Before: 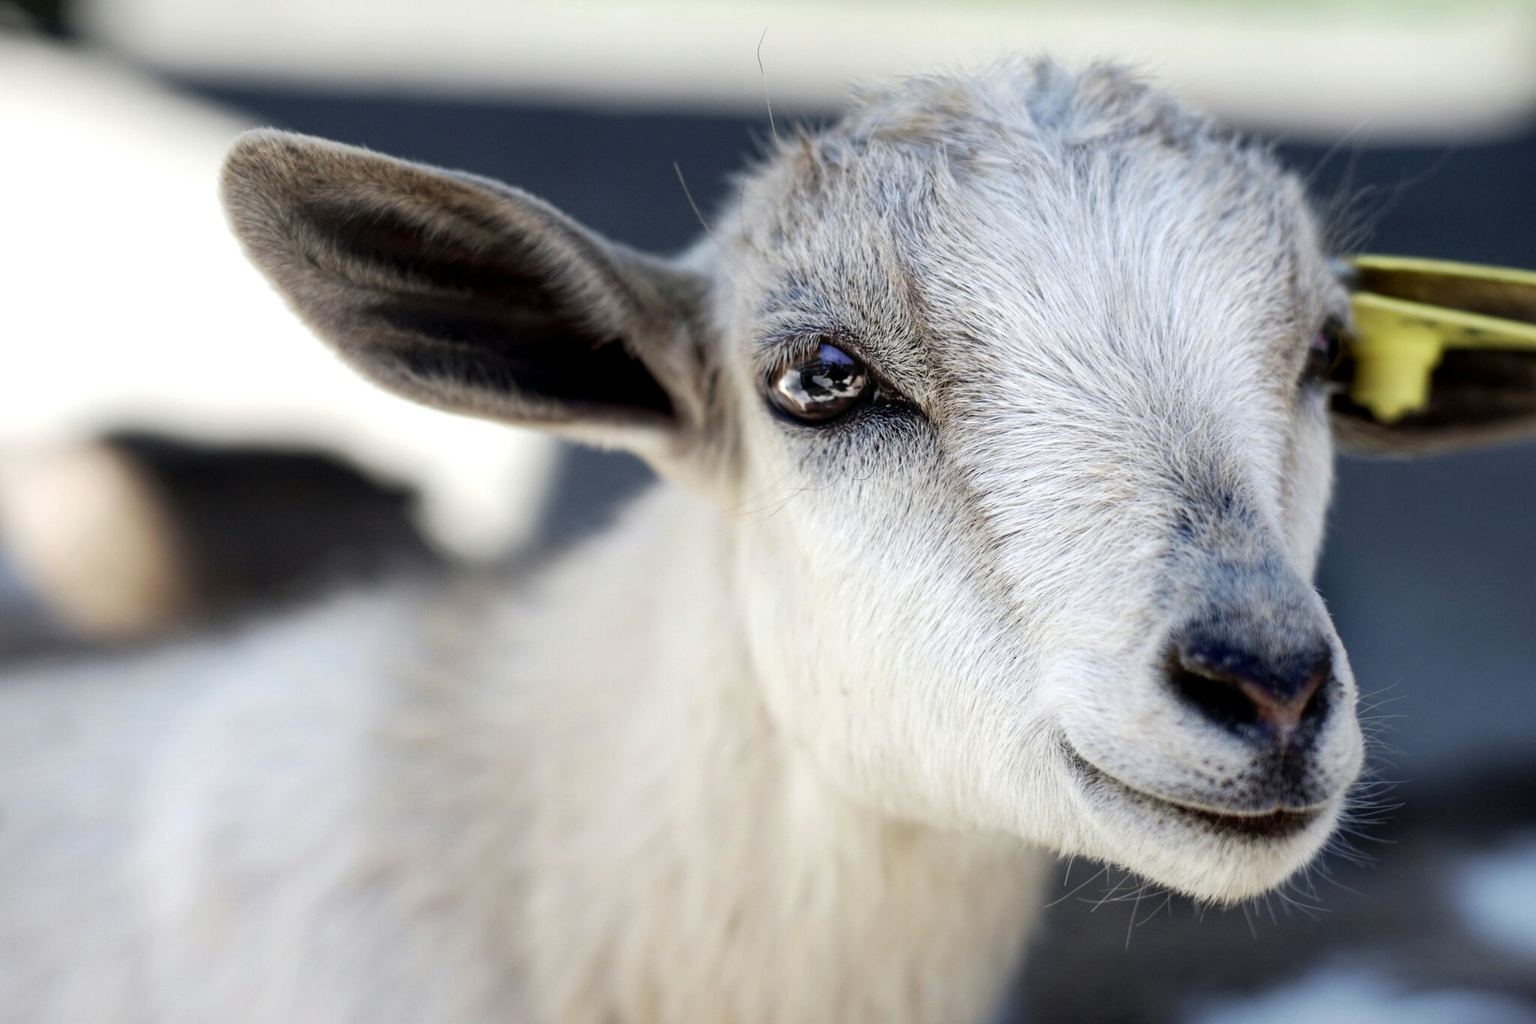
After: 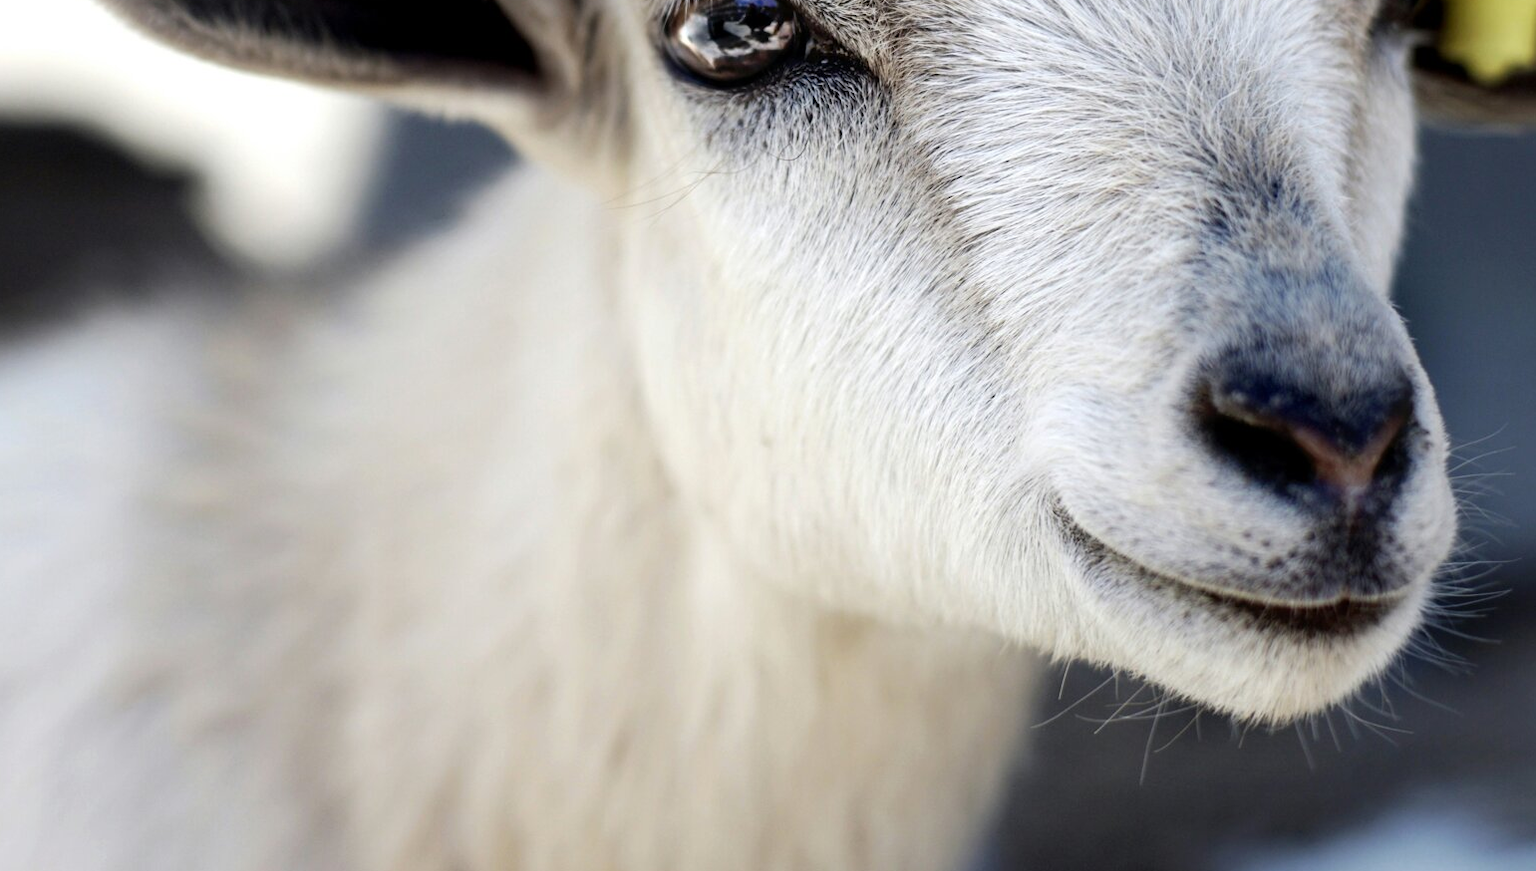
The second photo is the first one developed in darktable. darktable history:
crop and rotate: left 17.448%, top 35.141%, right 7.299%, bottom 0.788%
